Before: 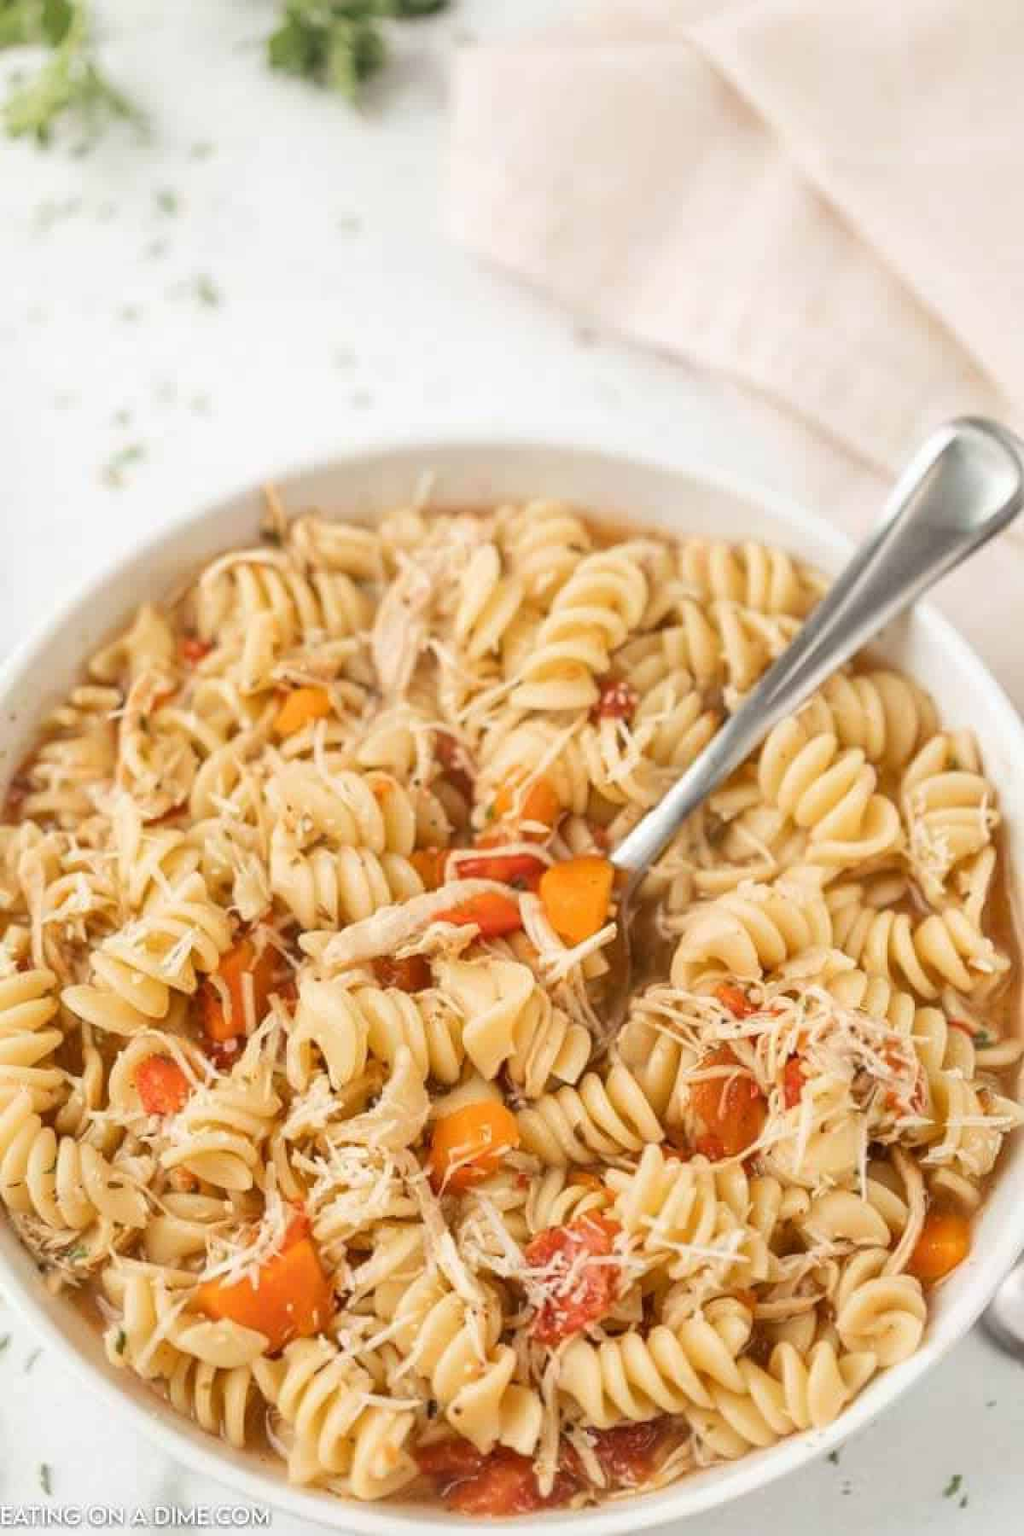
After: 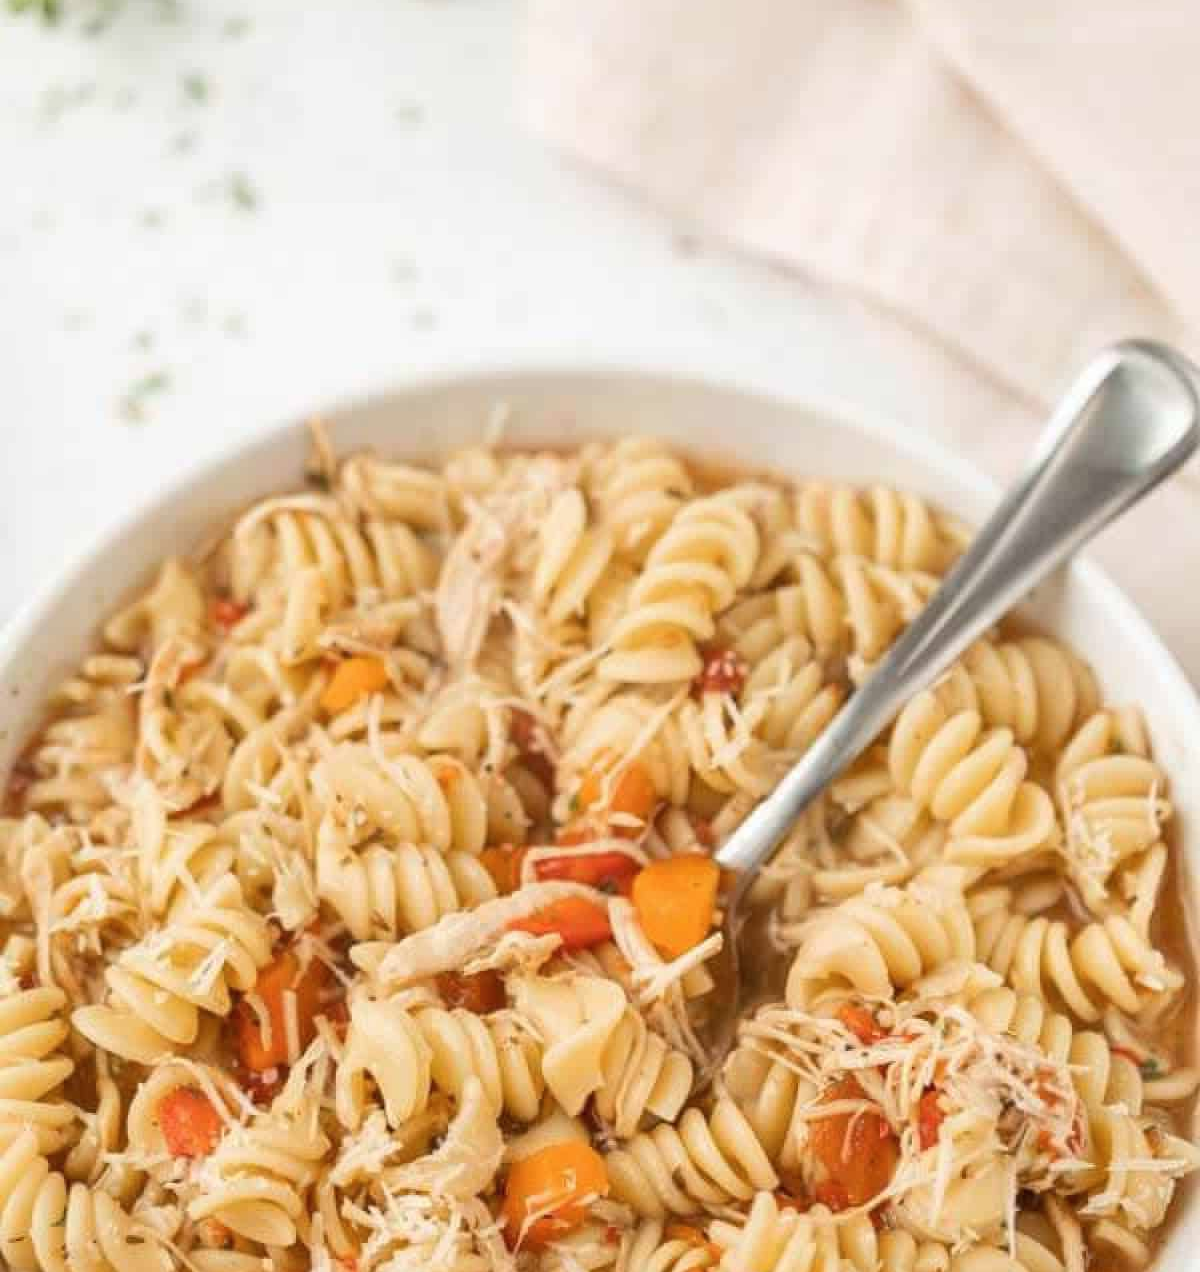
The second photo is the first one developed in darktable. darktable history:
contrast brightness saturation: saturation -0.04
crop and rotate: top 8.293%, bottom 20.996%
